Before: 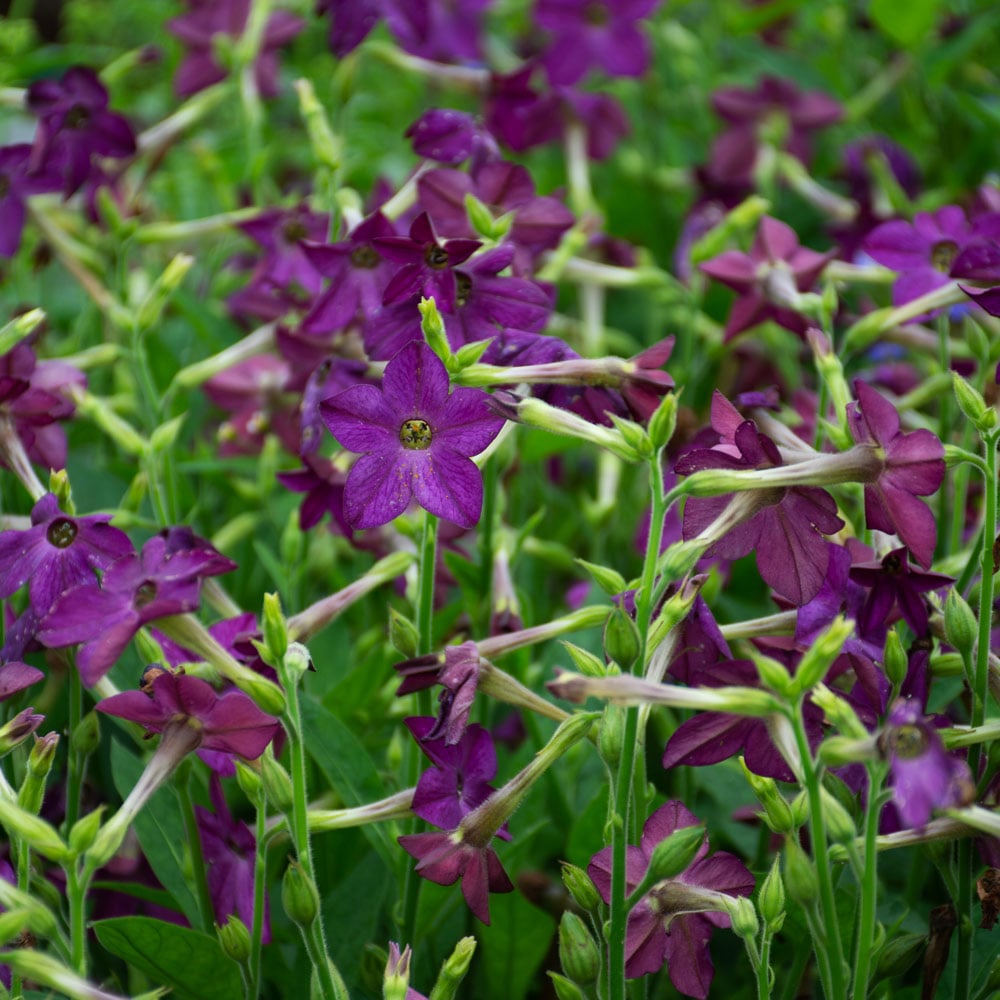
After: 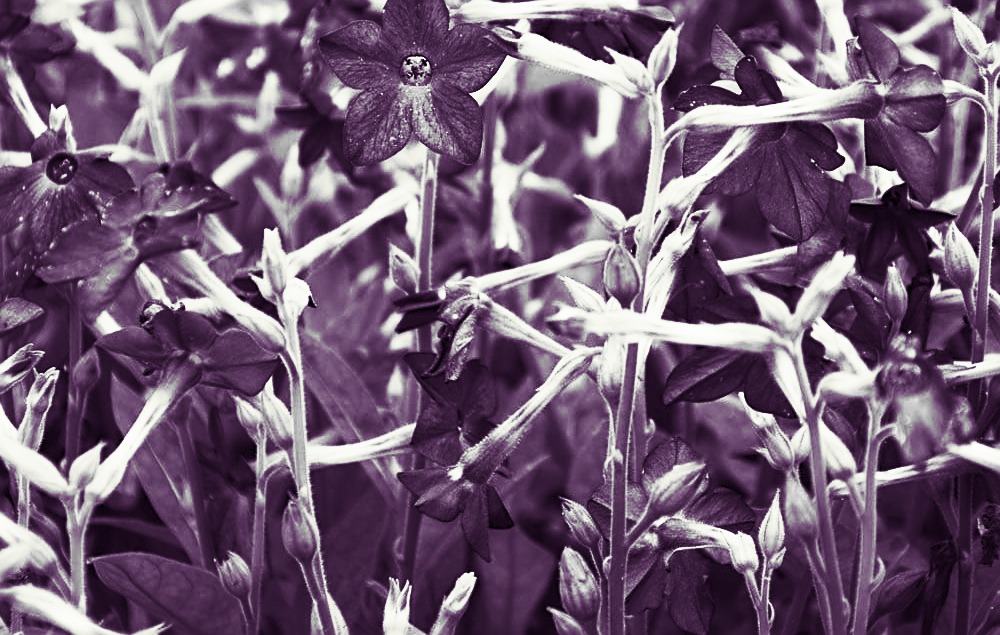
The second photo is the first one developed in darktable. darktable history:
color correction: highlights a* 12.23, highlights b* 5.41
crop and rotate: top 36.435%
split-toning: shadows › hue 277.2°, shadows › saturation 0.74
contrast brightness saturation: contrast 0.83, brightness 0.59, saturation 0.59
sharpen: on, module defaults
monochrome: on, module defaults
local contrast: mode bilateral grid, contrast 20, coarseness 50, detail 120%, midtone range 0.2
